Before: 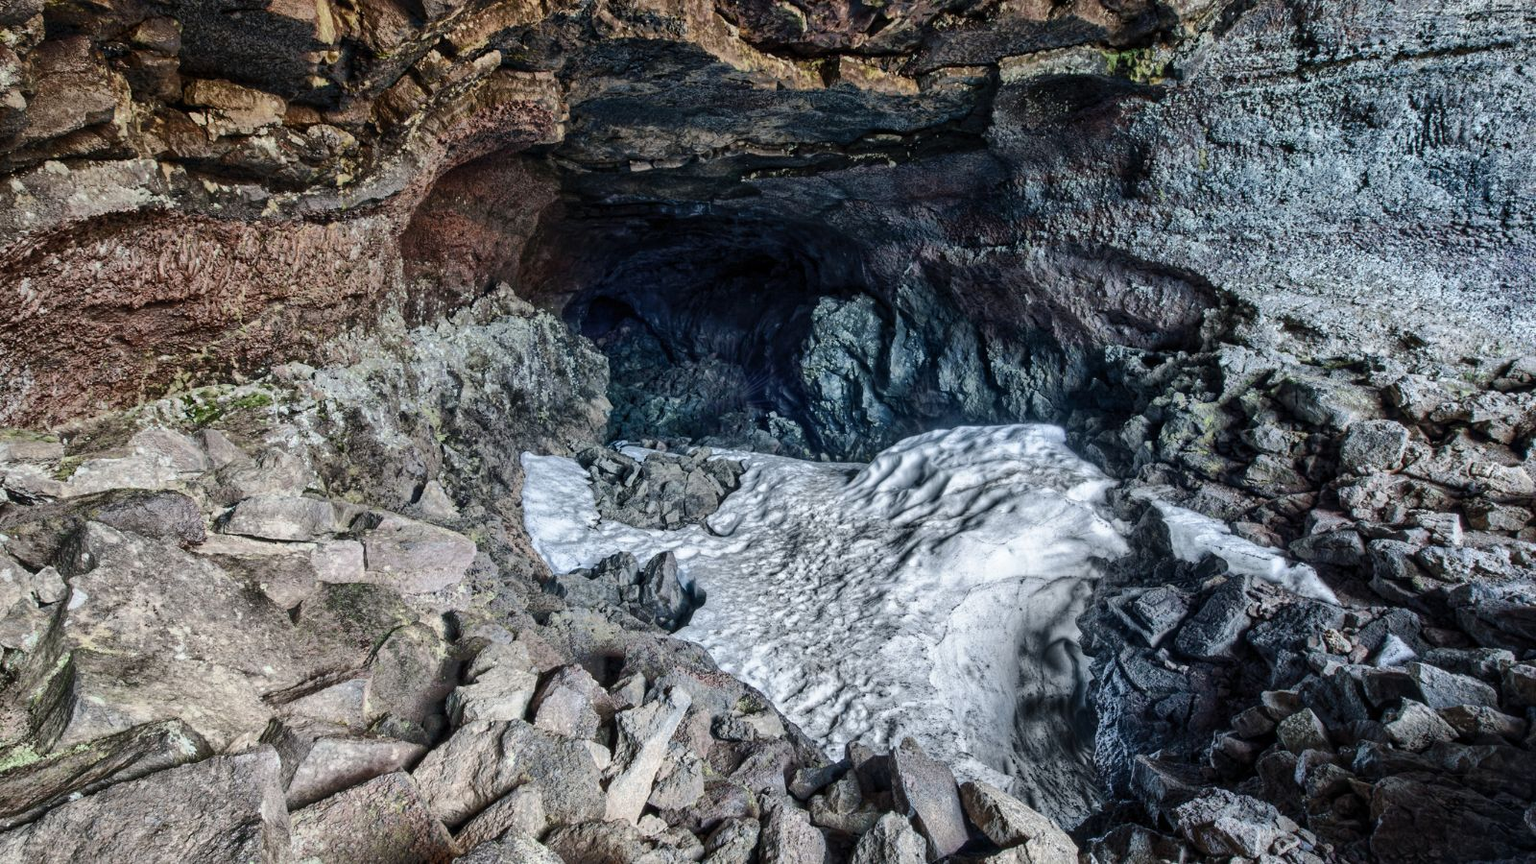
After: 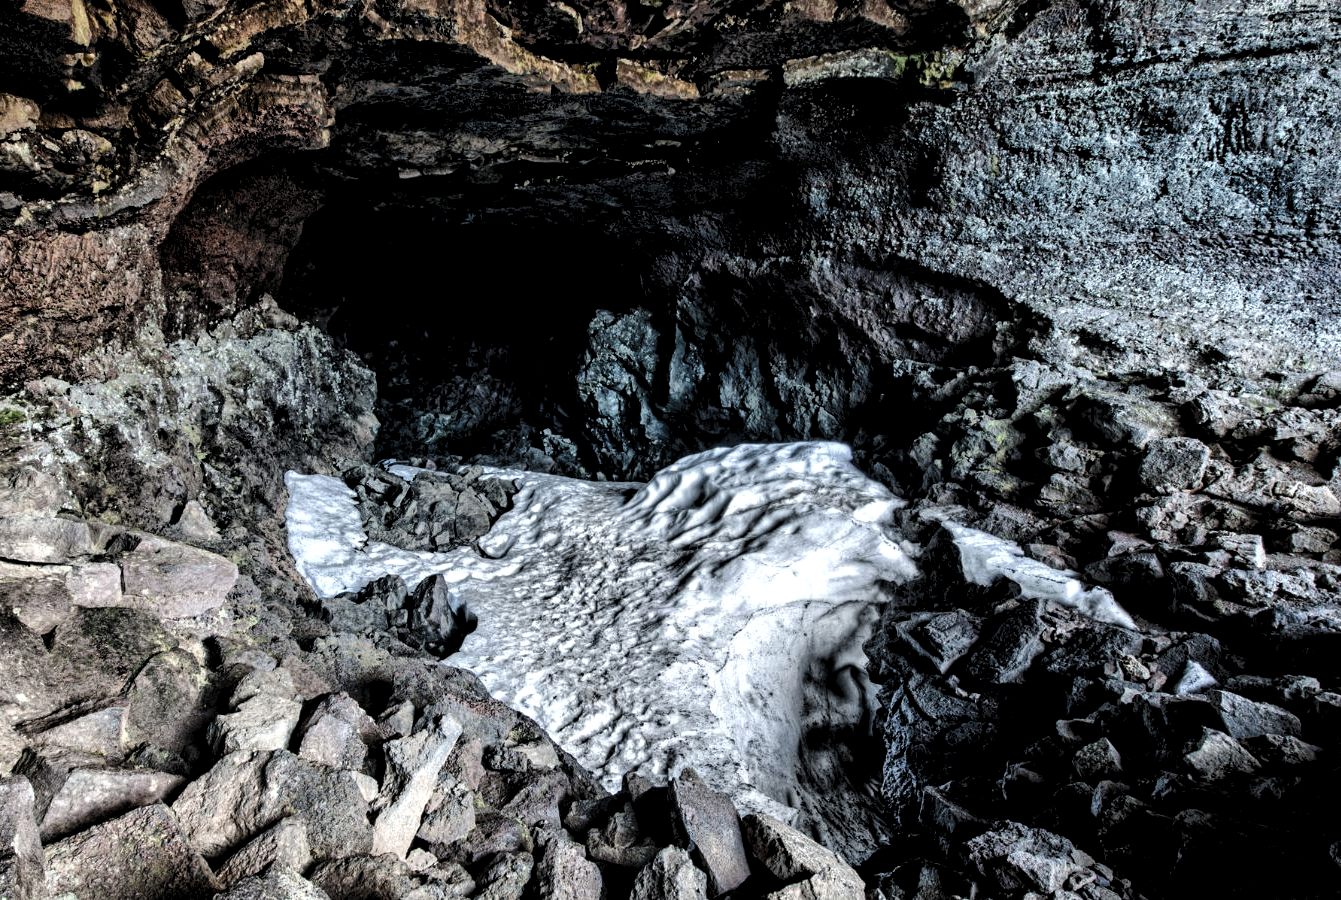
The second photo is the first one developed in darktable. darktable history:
levels: levels [0.182, 0.542, 0.902]
crop: left 16.145%
